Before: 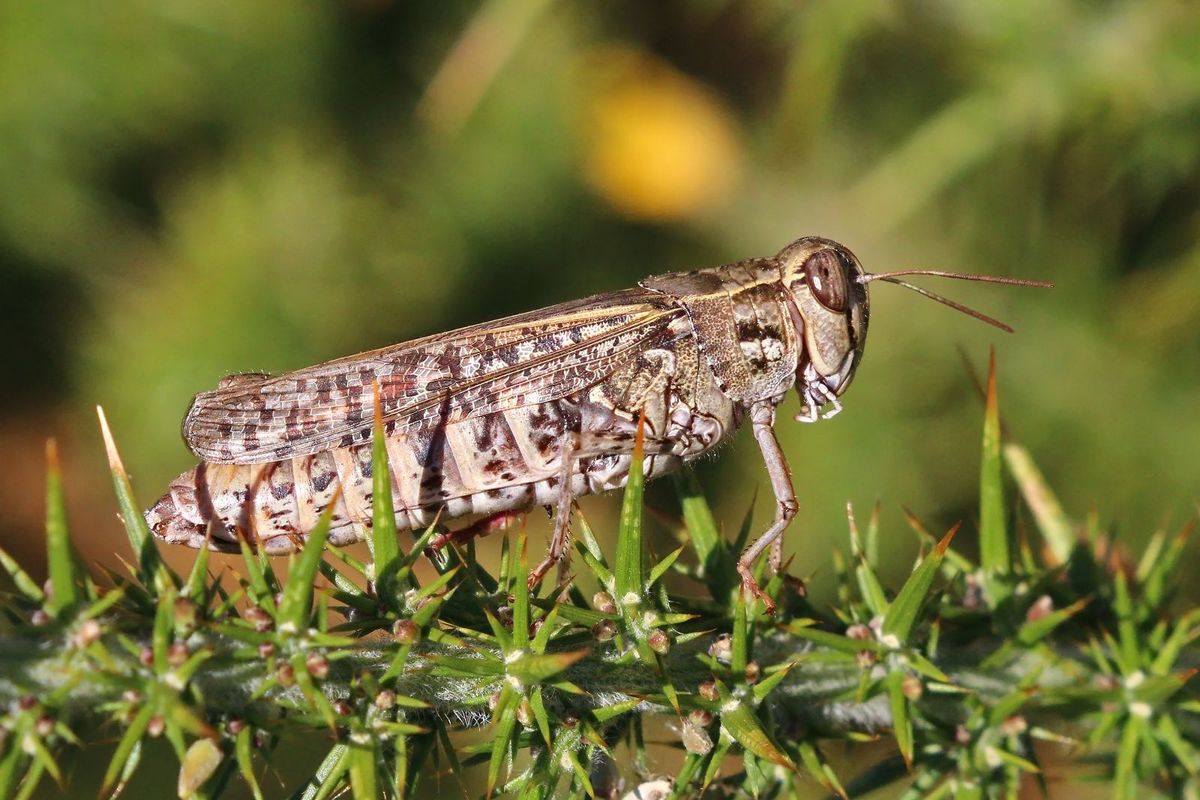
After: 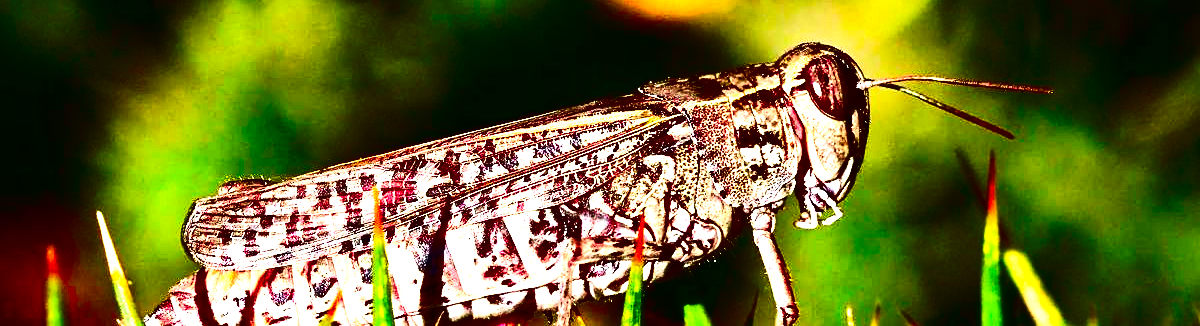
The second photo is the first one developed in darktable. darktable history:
crop and rotate: top 24.263%, bottom 34.868%
exposure: exposure 0.603 EV, compensate highlight preservation false
tone curve: curves: ch0 [(0, 0.008) (0.081, 0.044) (0.177, 0.123) (0.283, 0.253) (0.427, 0.441) (0.495, 0.524) (0.661, 0.756) (0.796, 0.859) (1, 0.951)]; ch1 [(0, 0) (0.161, 0.092) (0.35, 0.33) (0.392, 0.392) (0.427, 0.426) (0.479, 0.472) (0.505, 0.5) (0.521, 0.519) (0.567, 0.556) (0.583, 0.588) (0.625, 0.627) (0.678, 0.733) (1, 1)]; ch2 [(0, 0) (0.346, 0.362) (0.404, 0.427) (0.502, 0.499) (0.523, 0.522) (0.544, 0.561) (0.58, 0.59) (0.629, 0.642) (0.717, 0.678) (1, 1)], color space Lab, independent channels, preserve colors none
color balance rgb: perceptual saturation grading › global saturation 0.603%
contrast brightness saturation: brightness -0.981, saturation 0.998
tone equalizer: -8 EV -1.09 EV, -7 EV -1.01 EV, -6 EV -0.833 EV, -5 EV -0.545 EV, -3 EV 0.567 EV, -2 EV 0.893 EV, -1 EV 1.01 EV, +0 EV 1.08 EV, edges refinement/feathering 500, mask exposure compensation -1.57 EV, preserve details no
sharpen: amount 0.2
